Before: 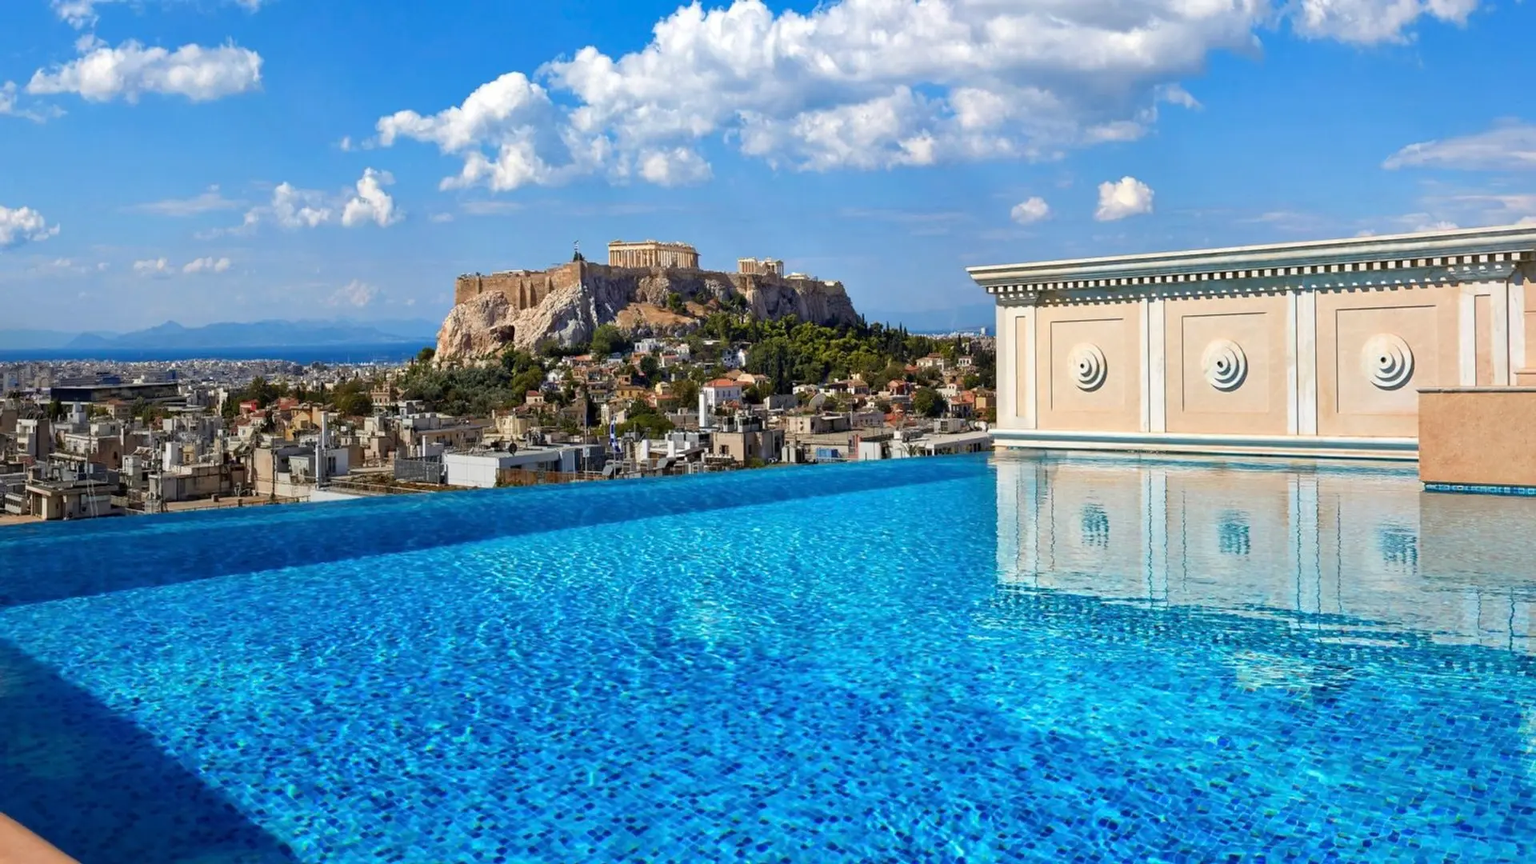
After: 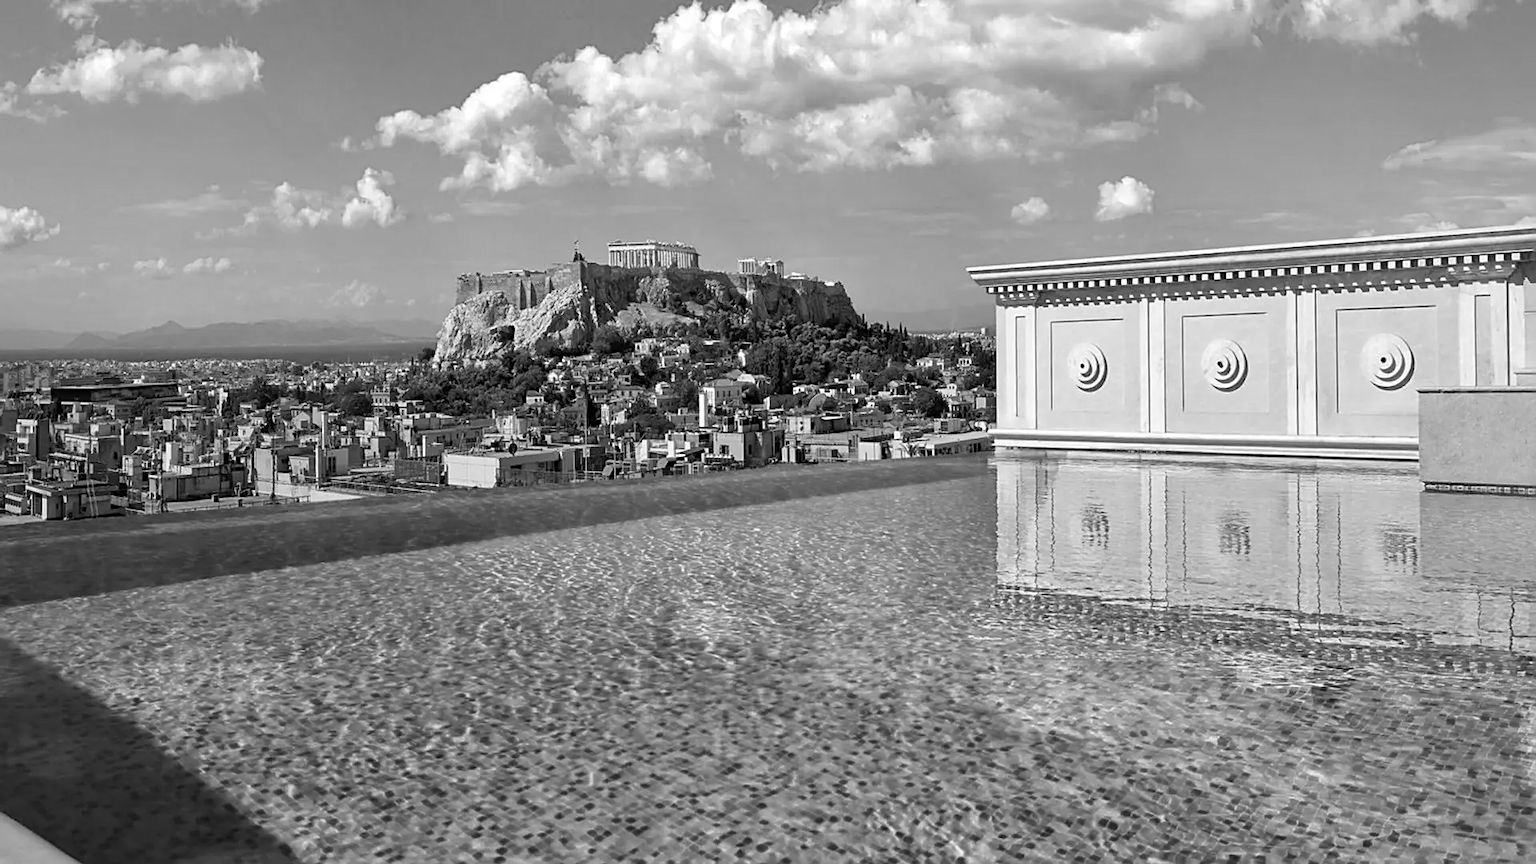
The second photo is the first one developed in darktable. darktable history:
white balance: red 1.045, blue 0.932
monochrome: on, module defaults
sharpen: on, module defaults
